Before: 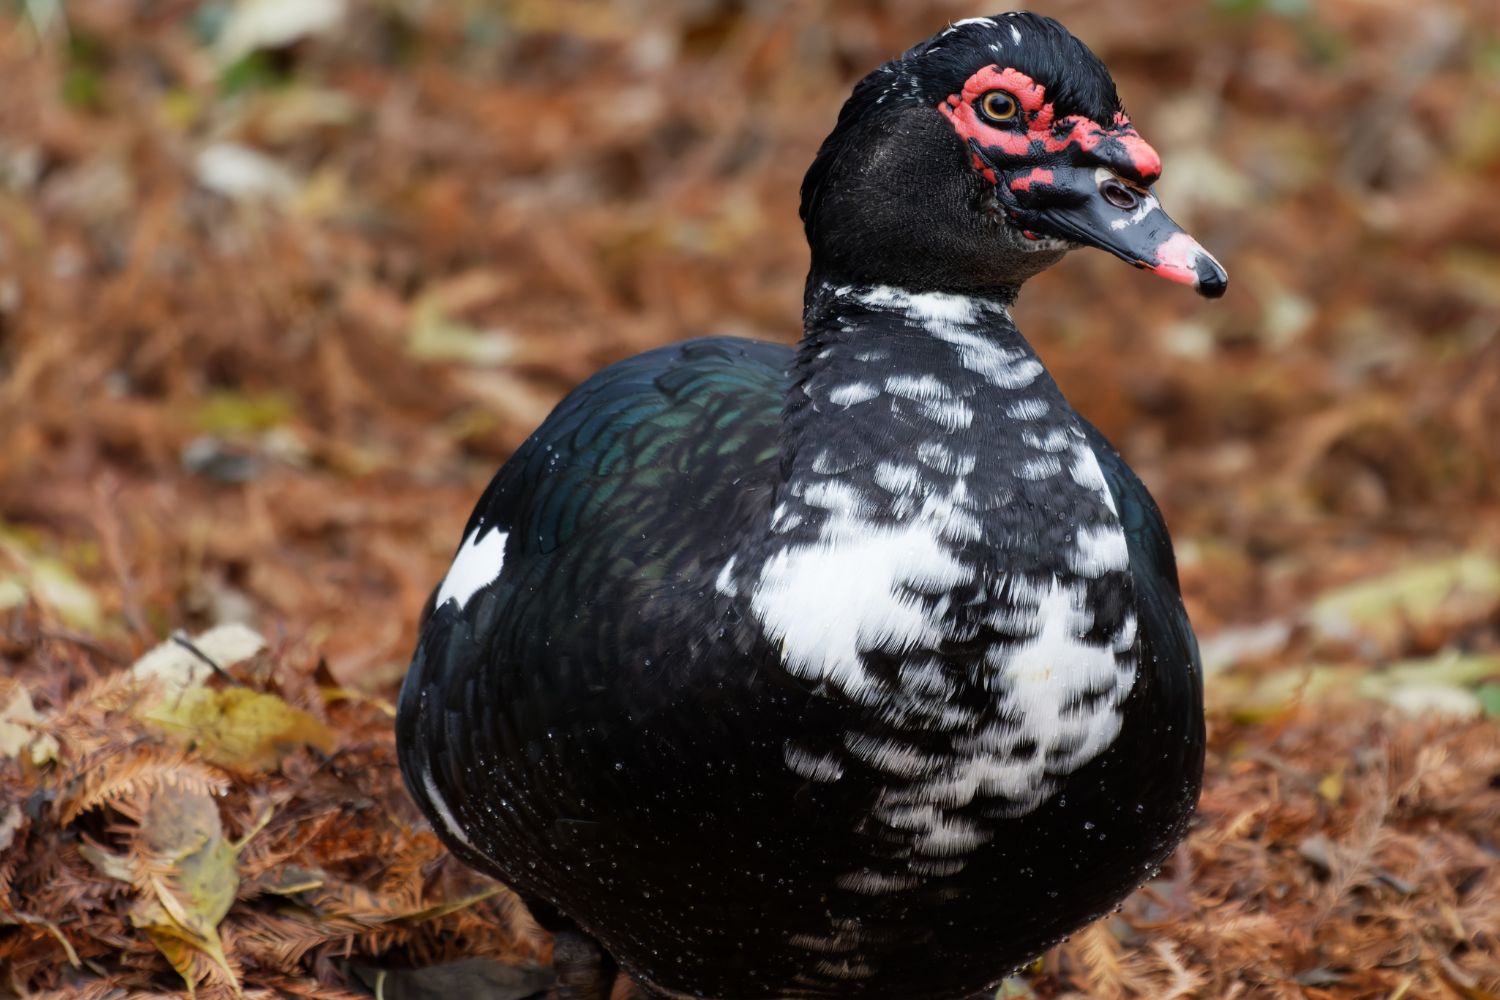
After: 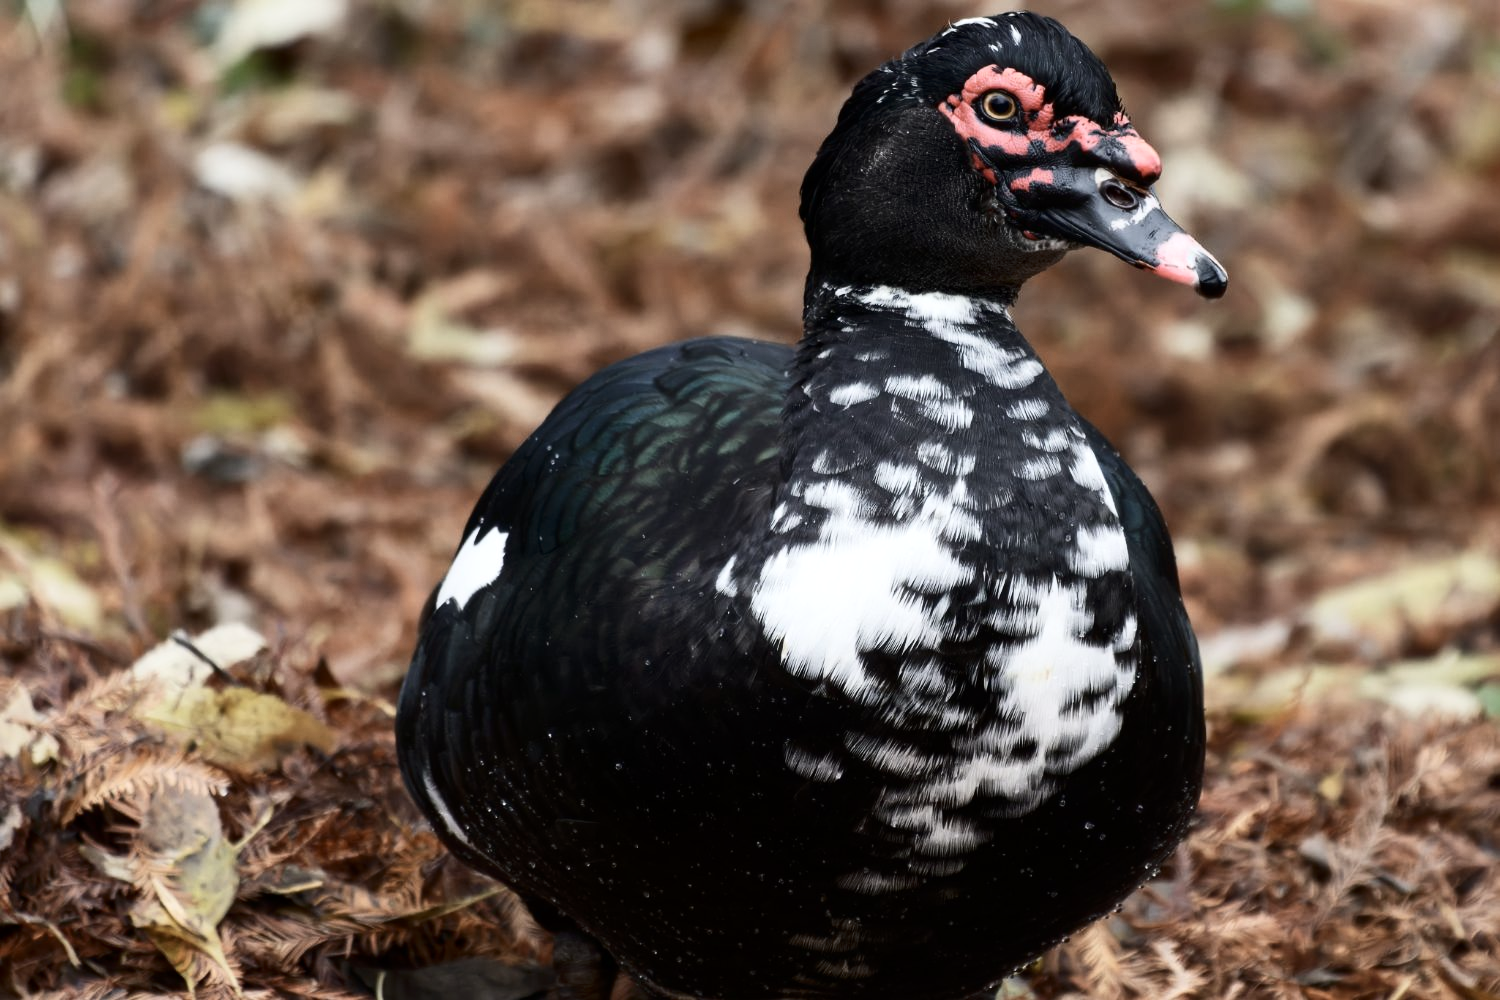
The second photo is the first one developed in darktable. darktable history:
contrast brightness saturation: contrast 0.25, saturation -0.323
exposure: exposure 0.127 EV, compensate exposure bias true, compensate highlight preservation false
